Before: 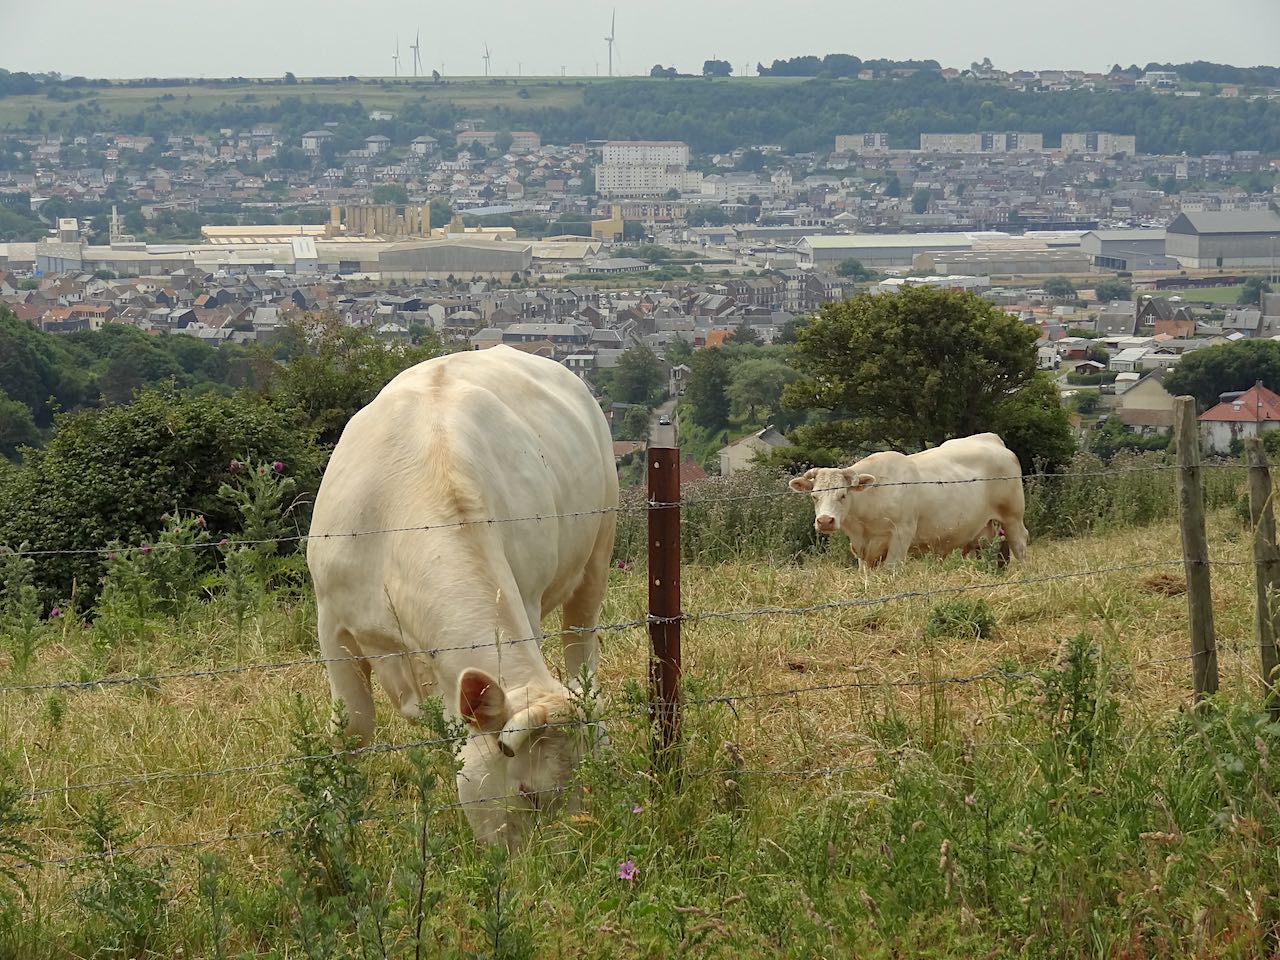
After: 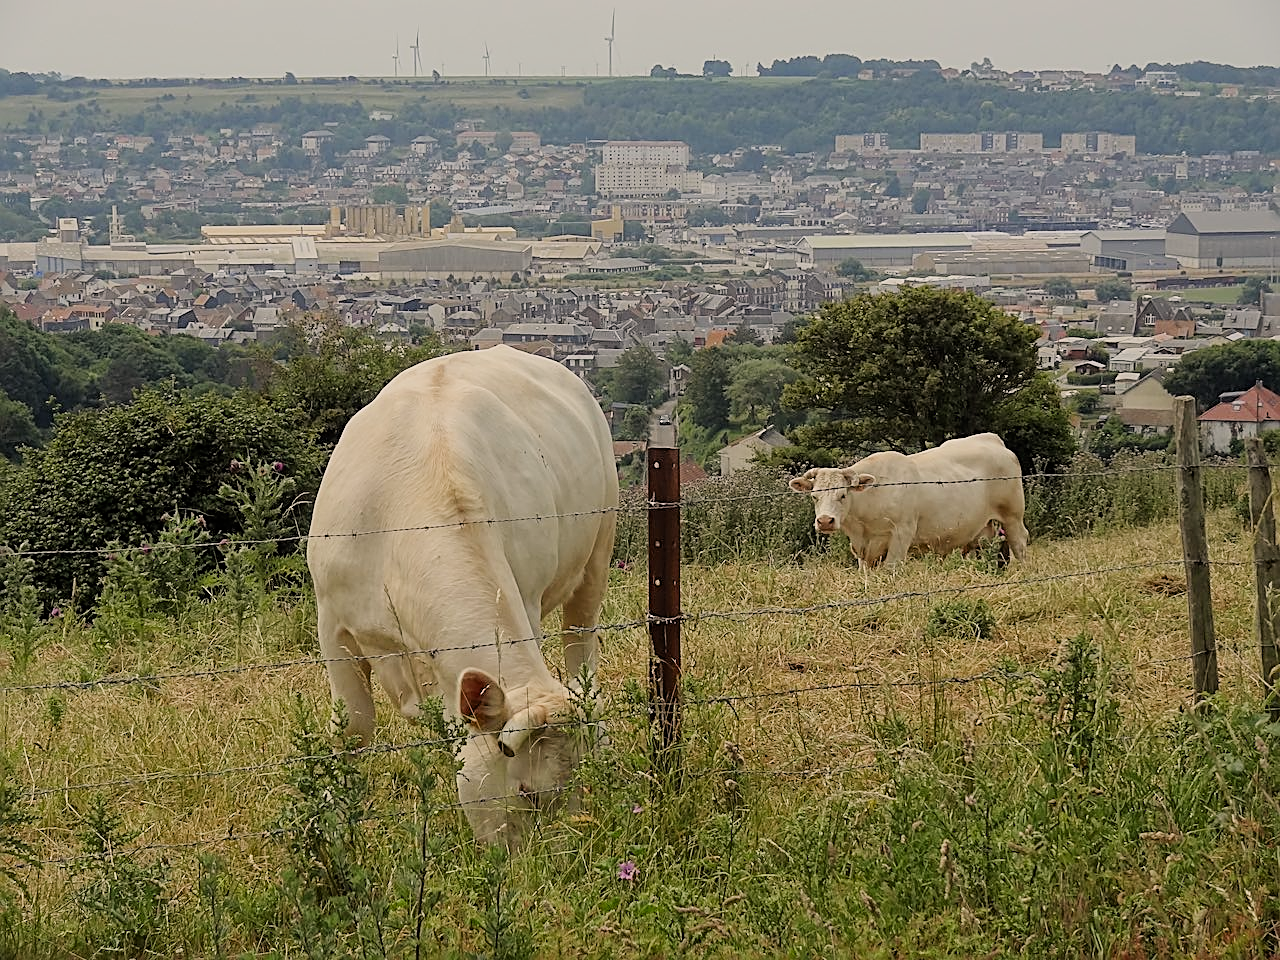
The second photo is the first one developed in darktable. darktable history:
sharpen: amount 0.752
color correction: highlights a* 3.93, highlights b* 5.13
filmic rgb: black relative exposure -7.65 EV, white relative exposure 4.56 EV, hardness 3.61
